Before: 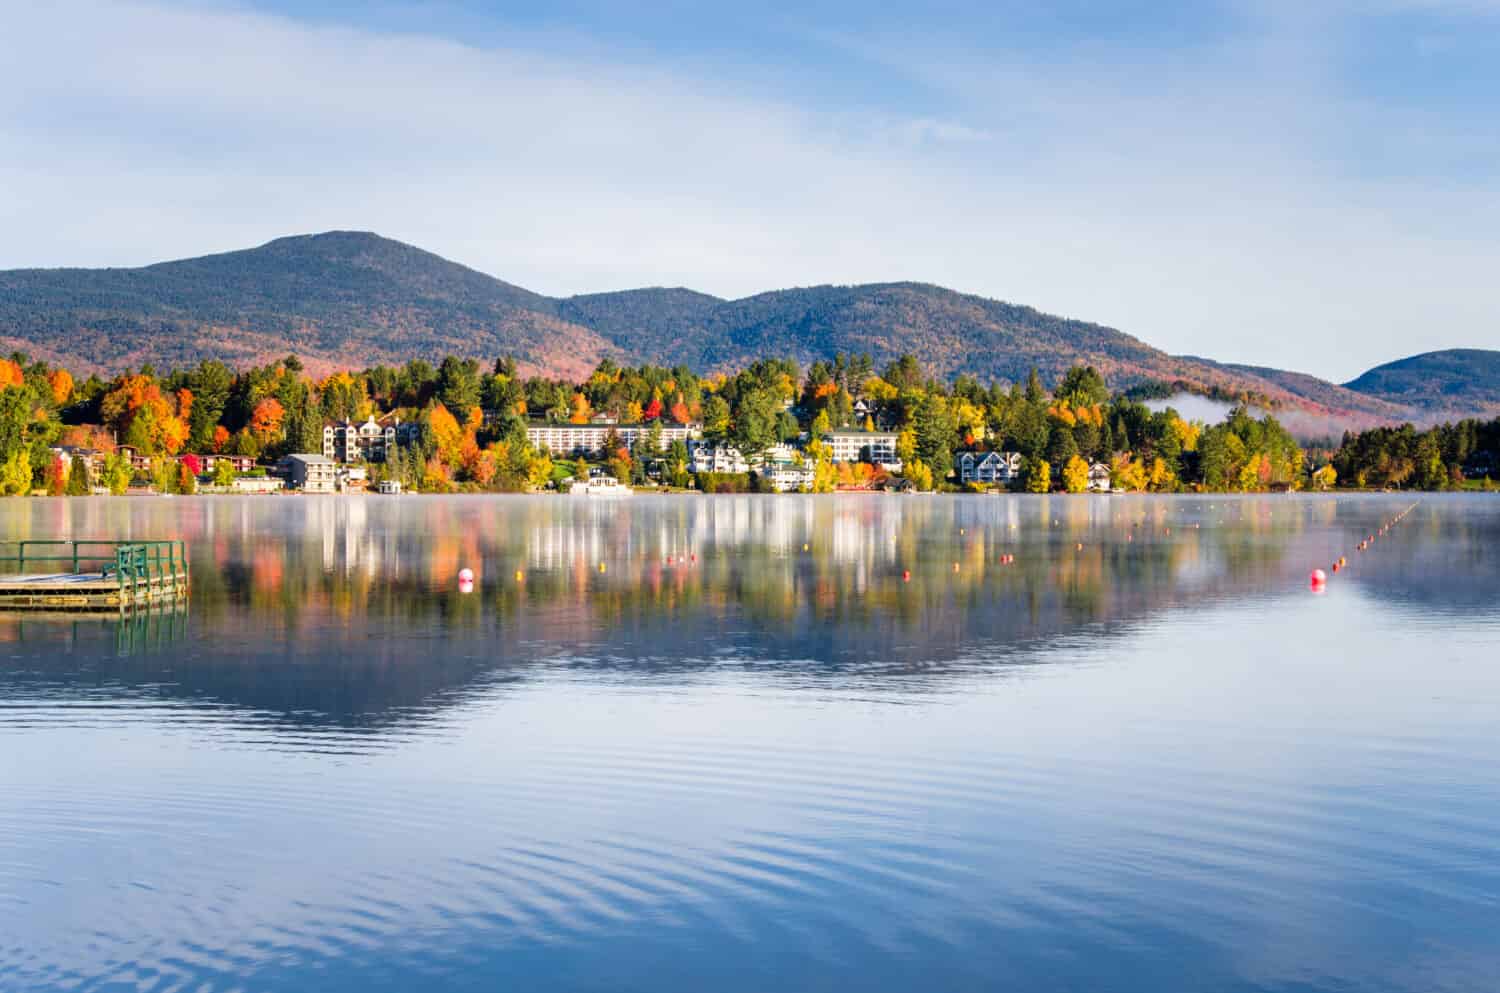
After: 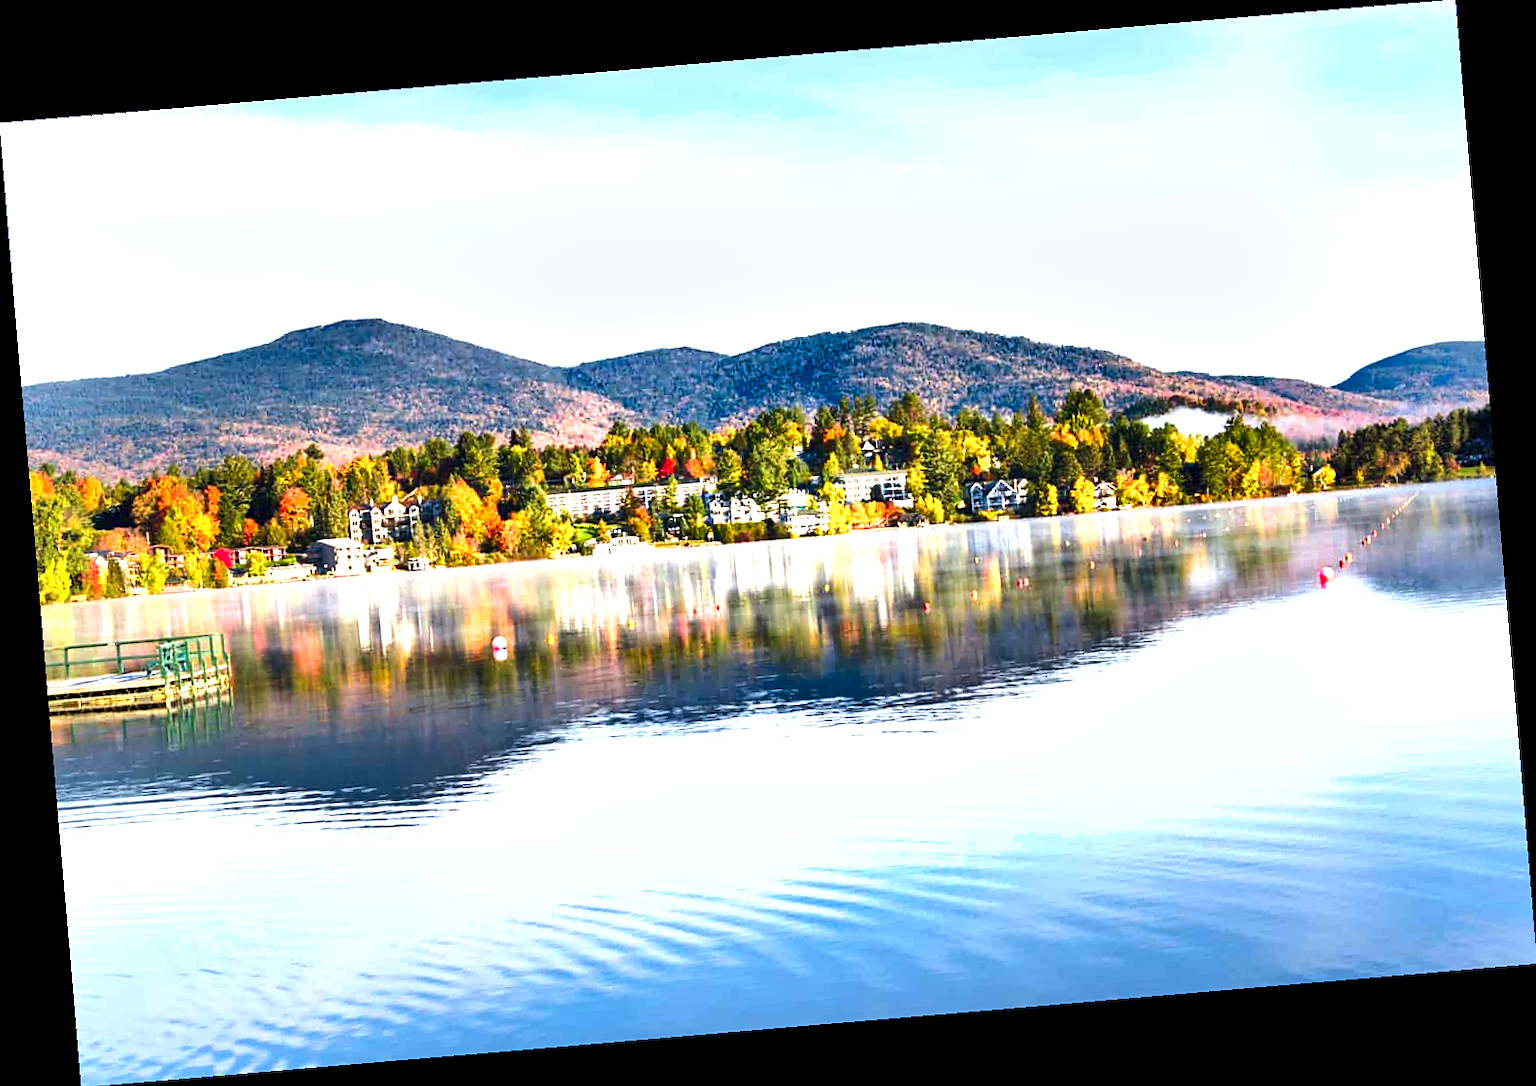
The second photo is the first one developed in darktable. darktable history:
shadows and highlights: shadows 43.71, white point adjustment -1.46, soften with gaussian
rotate and perspective: rotation -4.86°, automatic cropping off
exposure: exposure 1.25 EV, compensate exposure bias true, compensate highlight preservation false
sharpen: radius 1.458, amount 0.398, threshold 1.271
